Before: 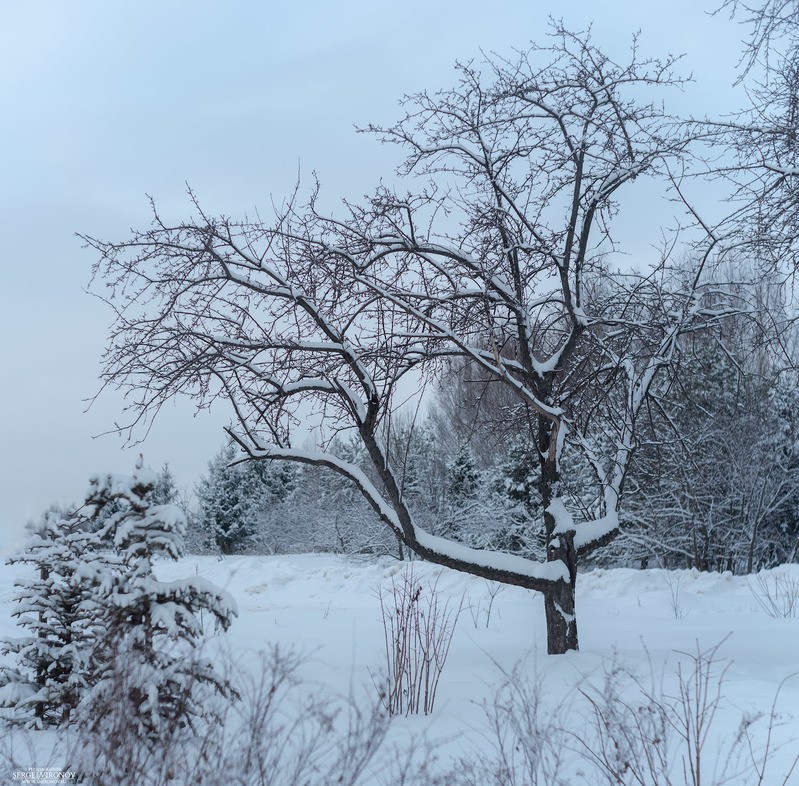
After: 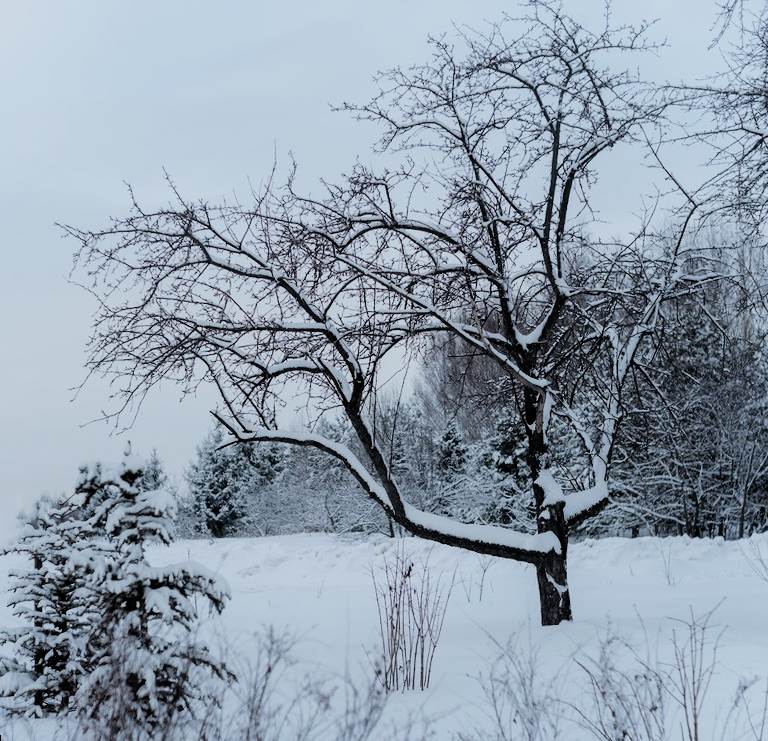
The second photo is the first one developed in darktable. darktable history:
color correction: saturation 0.98
rotate and perspective: rotation -2.12°, lens shift (vertical) 0.009, lens shift (horizontal) -0.008, automatic cropping original format, crop left 0.036, crop right 0.964, crop top 0.05, crop bottom 0.959
filmic rgb: black relative exposure -5 EV, hardness 2.88, contrast 1.4, highlights saturation mix -30%
